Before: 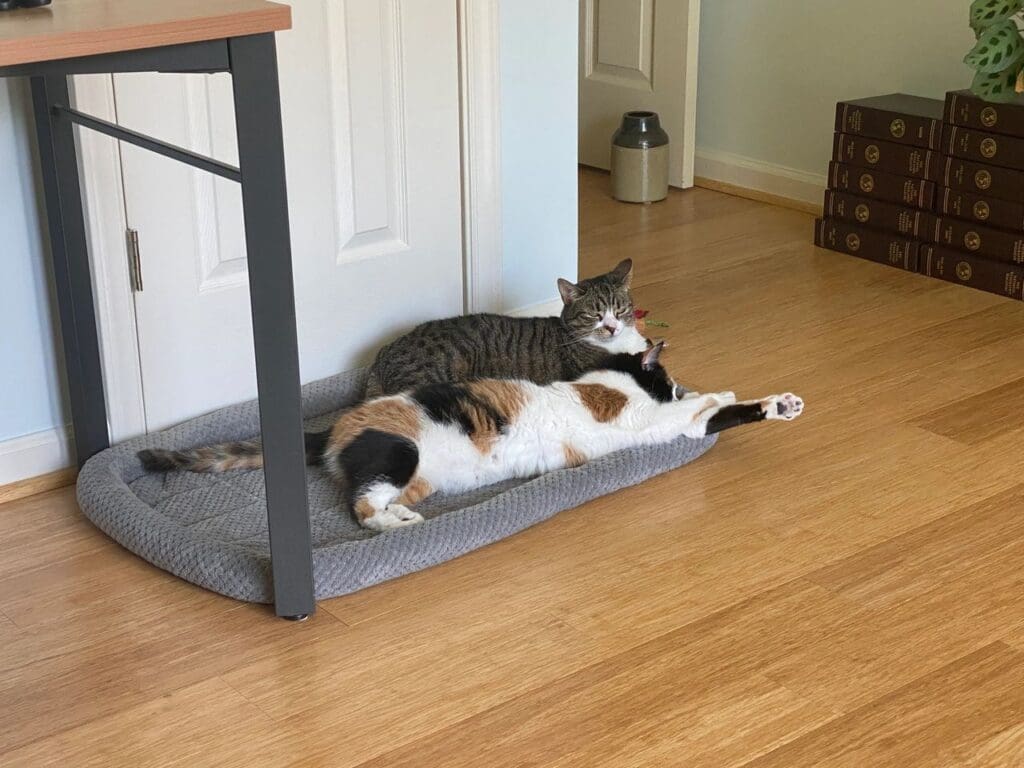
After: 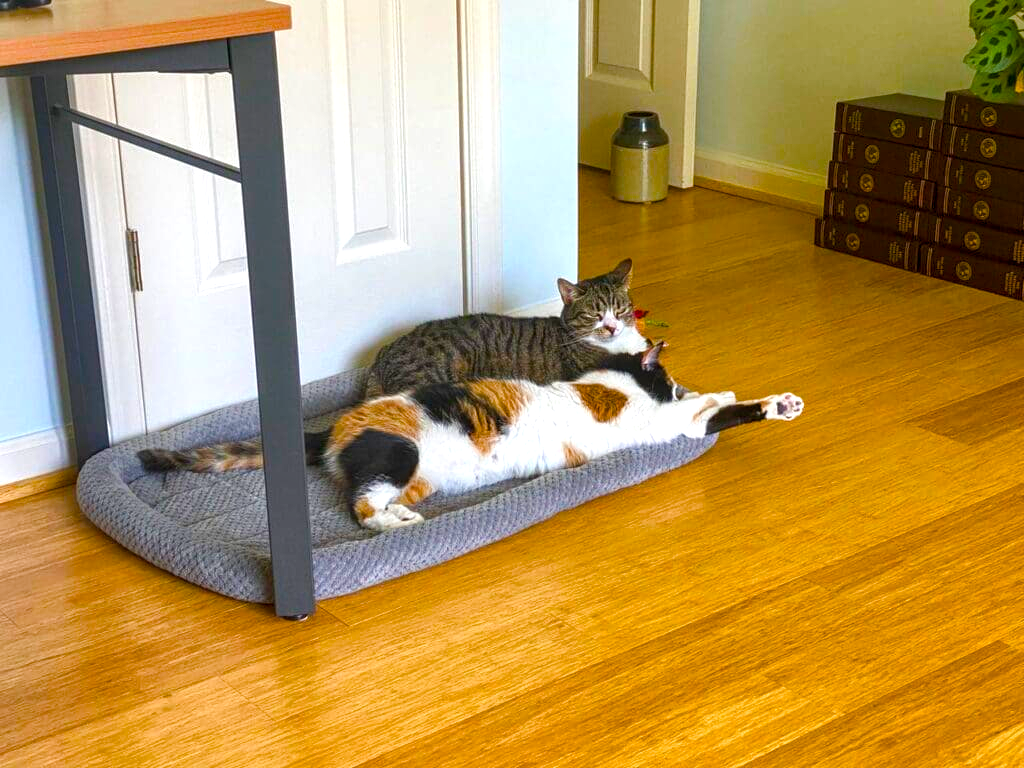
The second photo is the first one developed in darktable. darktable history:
local contrast: on, module defaults
color balance rgb: linear chroma grading › shadows 10%, linear chroma grading › highlights 10%, linear chroma grading › global chroma 15%, linear chroma grading › mid-tones 15%, perceptual saturation grading › global saturation 40%, perceptual saturation grading › highlights -25%, perceptual saturation grading › mid-tones 35%, perceptual saturation grading › shadows 35%, perceptual brilliance grading › global brilliance 11.29%, global vibrance 11.29%
